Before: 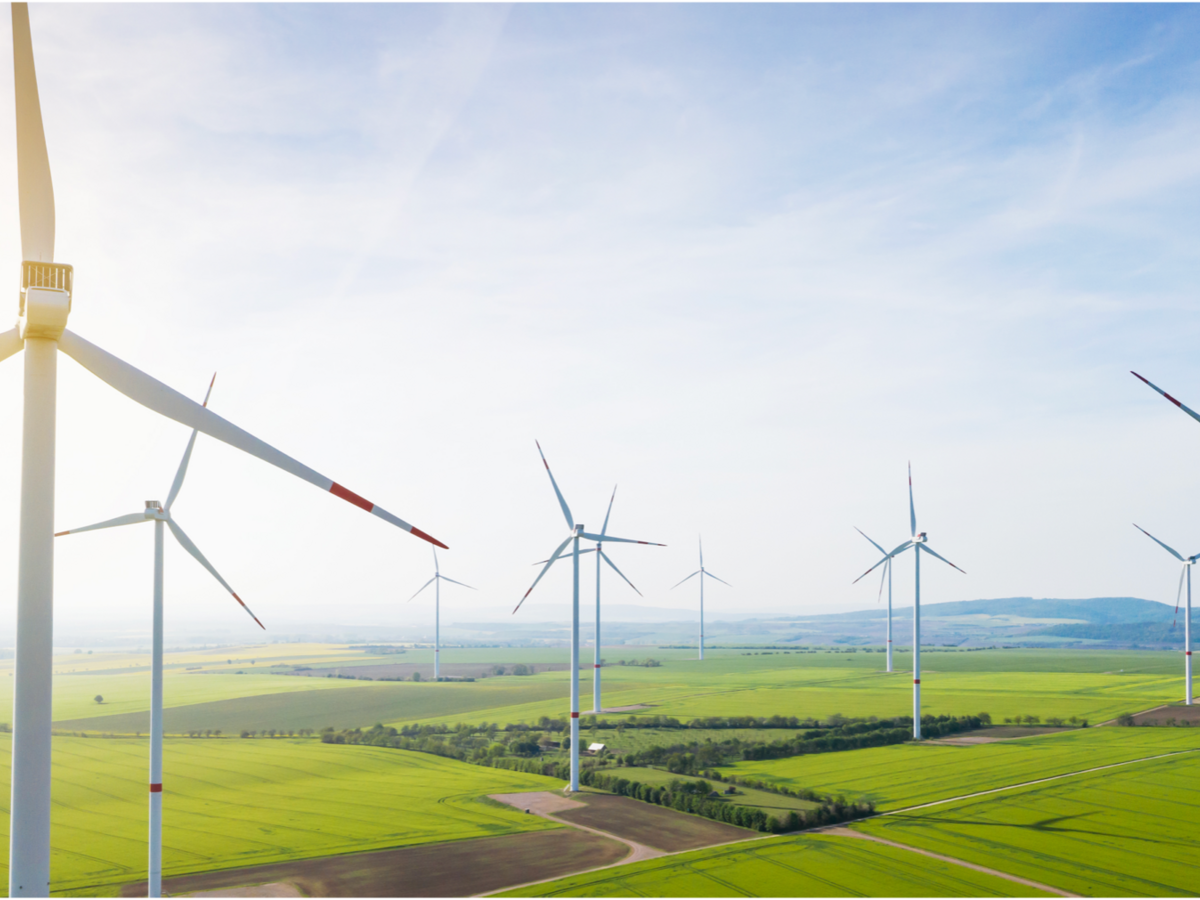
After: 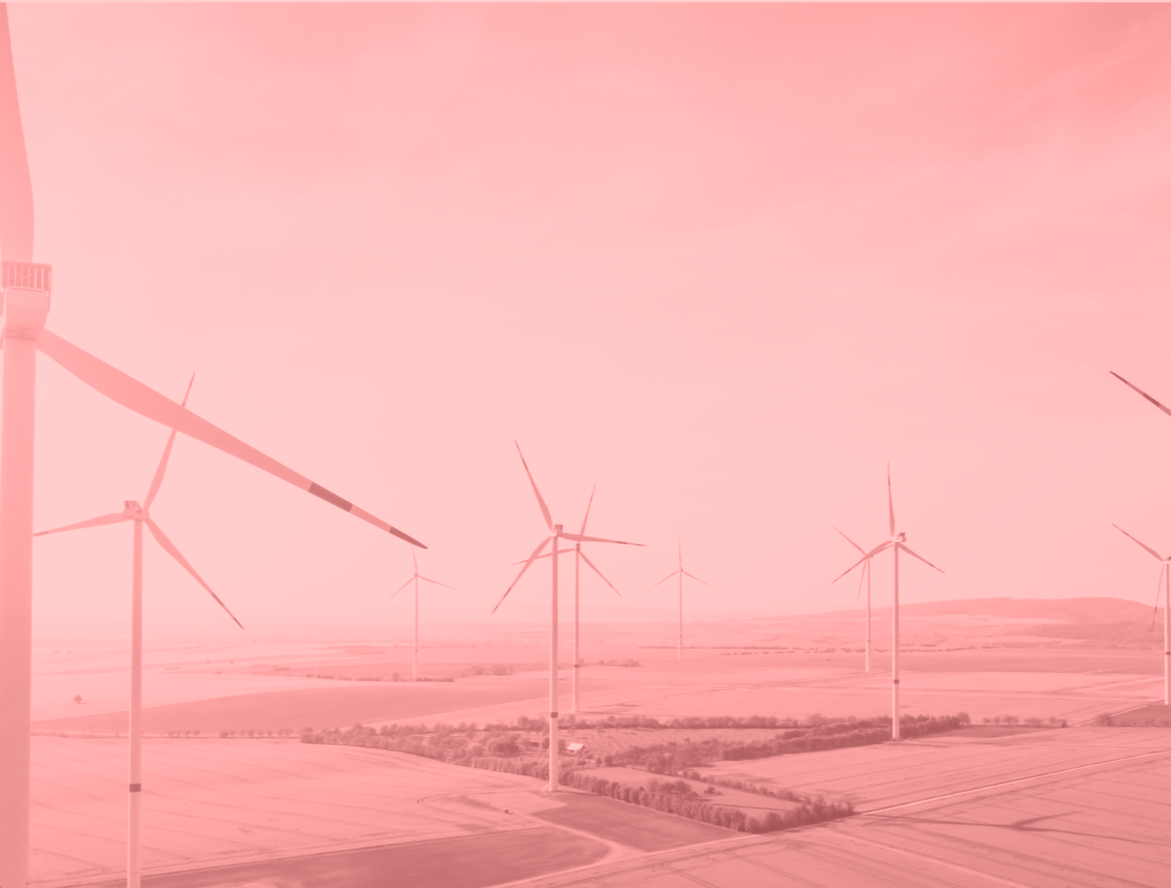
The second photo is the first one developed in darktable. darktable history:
tone equalizer: -8 EV -0.55 EV
crop and rotate: left 1.774%, right 0.633%, bottom 1.28%
colorize: saturation 51%, source mix 50.67%, lightness 50.67%
